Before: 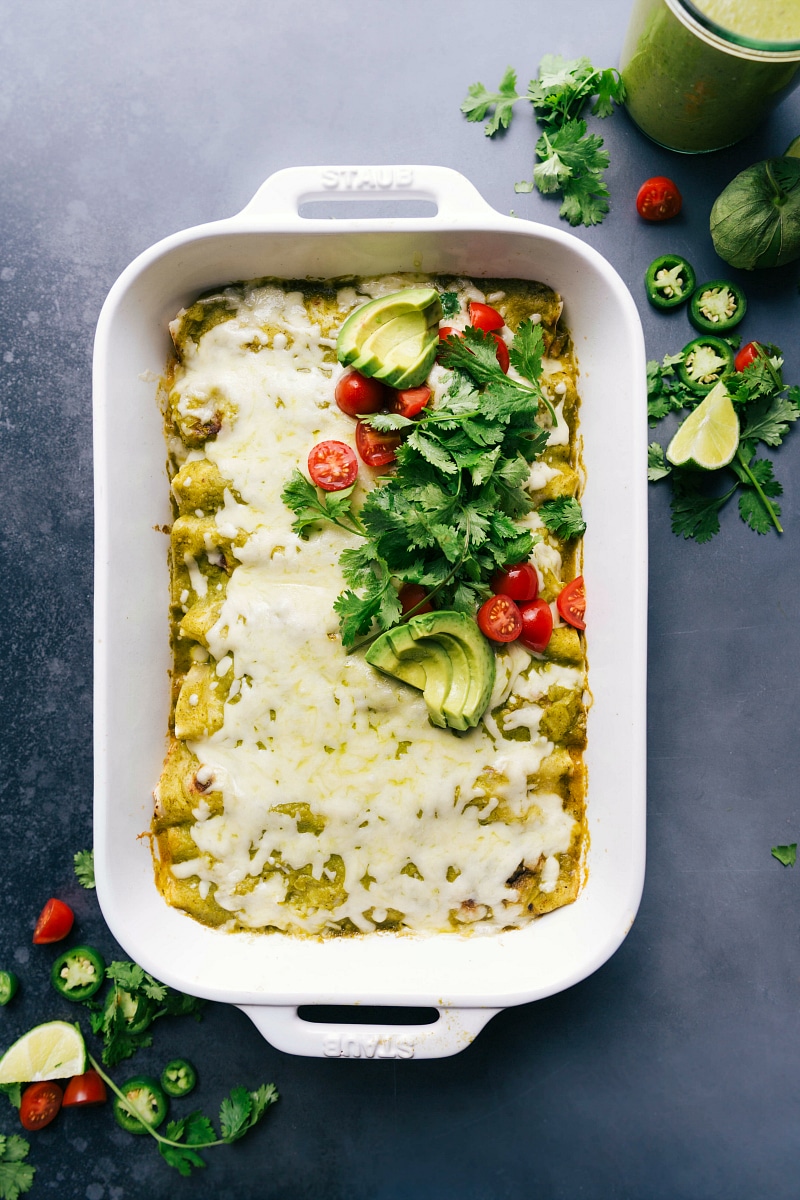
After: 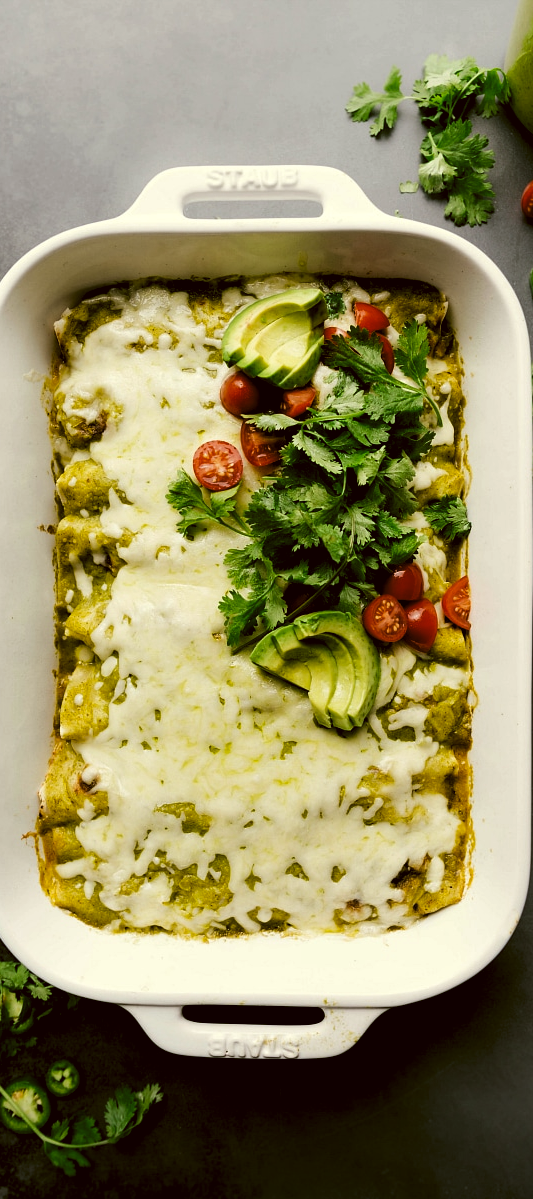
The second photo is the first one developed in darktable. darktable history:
levels: levels [0.116, 0.574, 1]
color correction: highlights a* -1.76, highlights b* 10.31, shadows a* 0.645, shadows b* 18.64
crop and rotate: left 14.394%, right 18.928%
